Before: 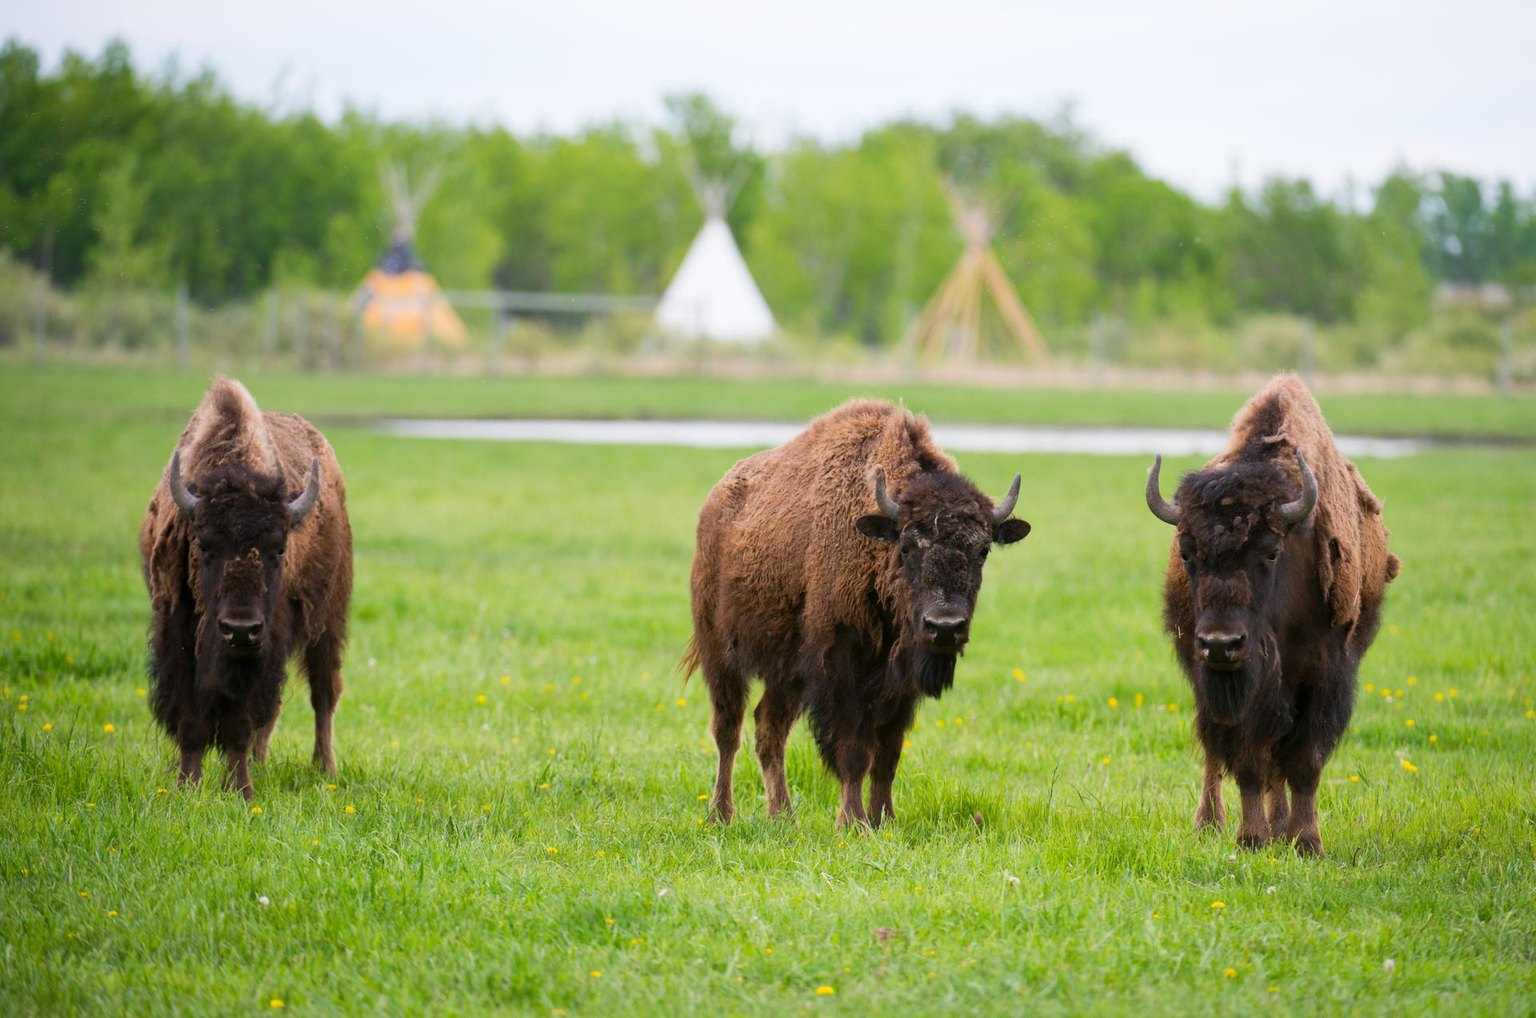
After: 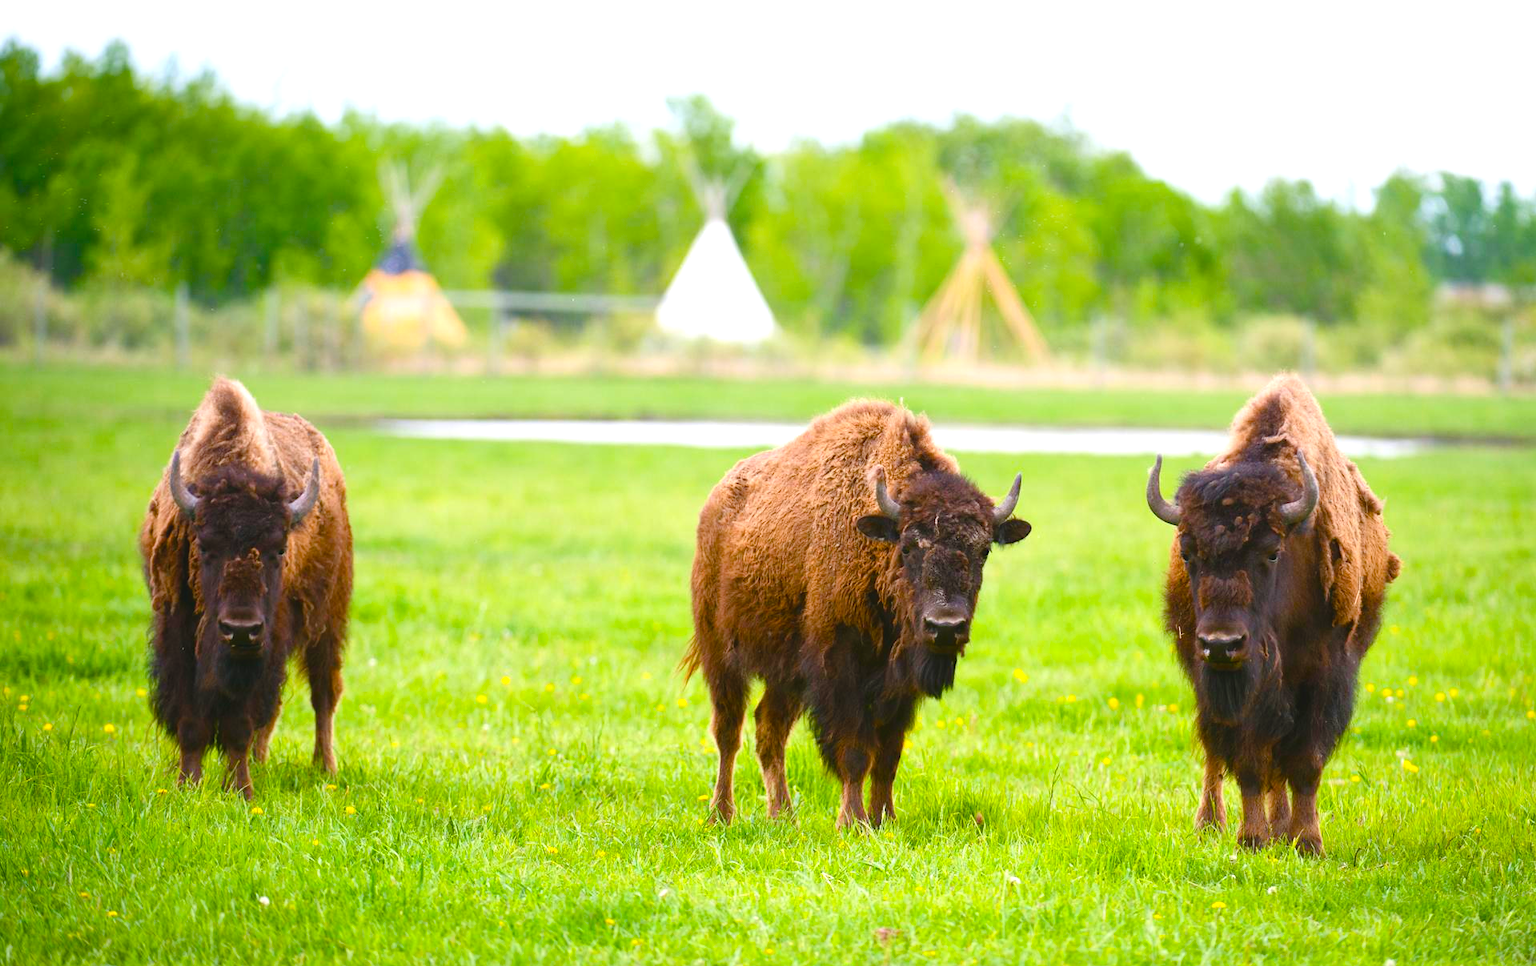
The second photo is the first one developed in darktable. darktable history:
crop and rotate: top 0%, bottom 5.097%
exposure: black level correction -0.005, exposure 0.622 EV, compensate highlight preservation false
color balance rgb: perceptual saturation grading › global saturation 20%, perceptual saturation grading › highlights -25%, perceptual saturation grading › shadows 50.52%, global vibrance 40.24%
